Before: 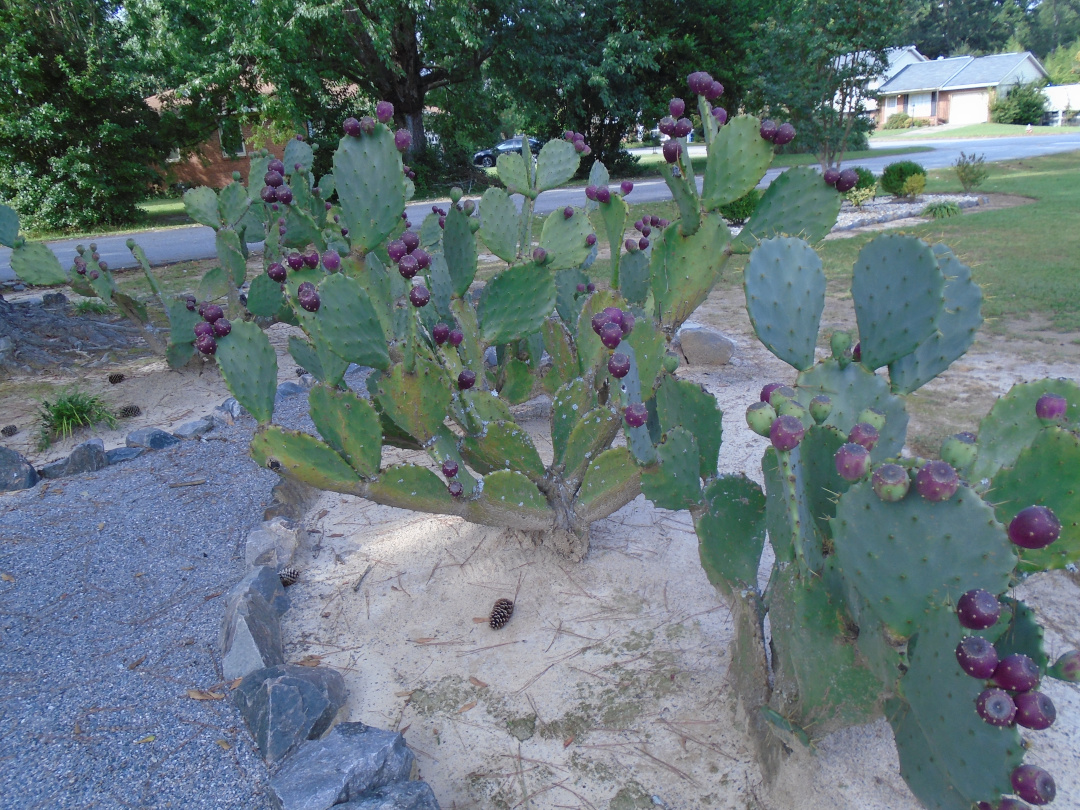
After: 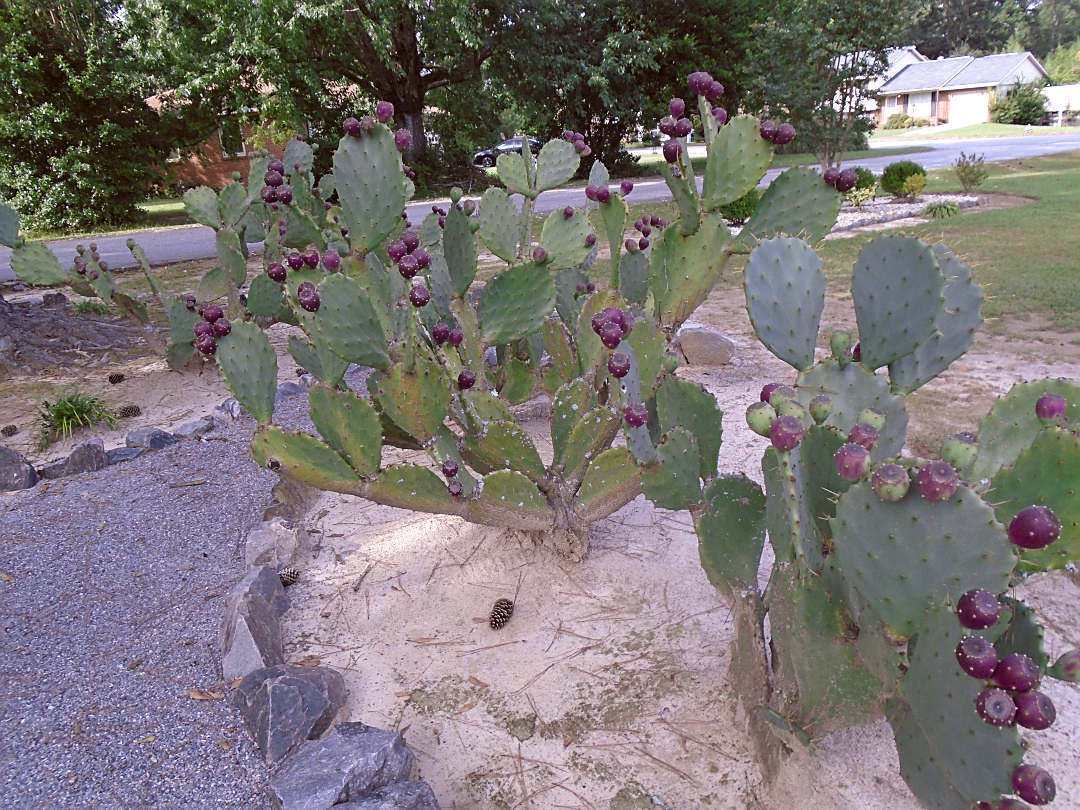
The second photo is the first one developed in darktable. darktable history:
color balance rgb: highlights gain › luminance 16.969%, highlights gain › chroma 2.891%, highlights gain › hue 259.06°, linear chroma grading › global chroma 14.821%, perceptual saturation grading › global saturation 19.39%, global vibrance -24.252%
color correction: highlights a* 10.21, highlights b* 9.64, shadows a* 8.92, shadows b* 7.83, saturation 0.785
contrast brightness saturation: saturation -0.052
sharpen: on, module defaults
